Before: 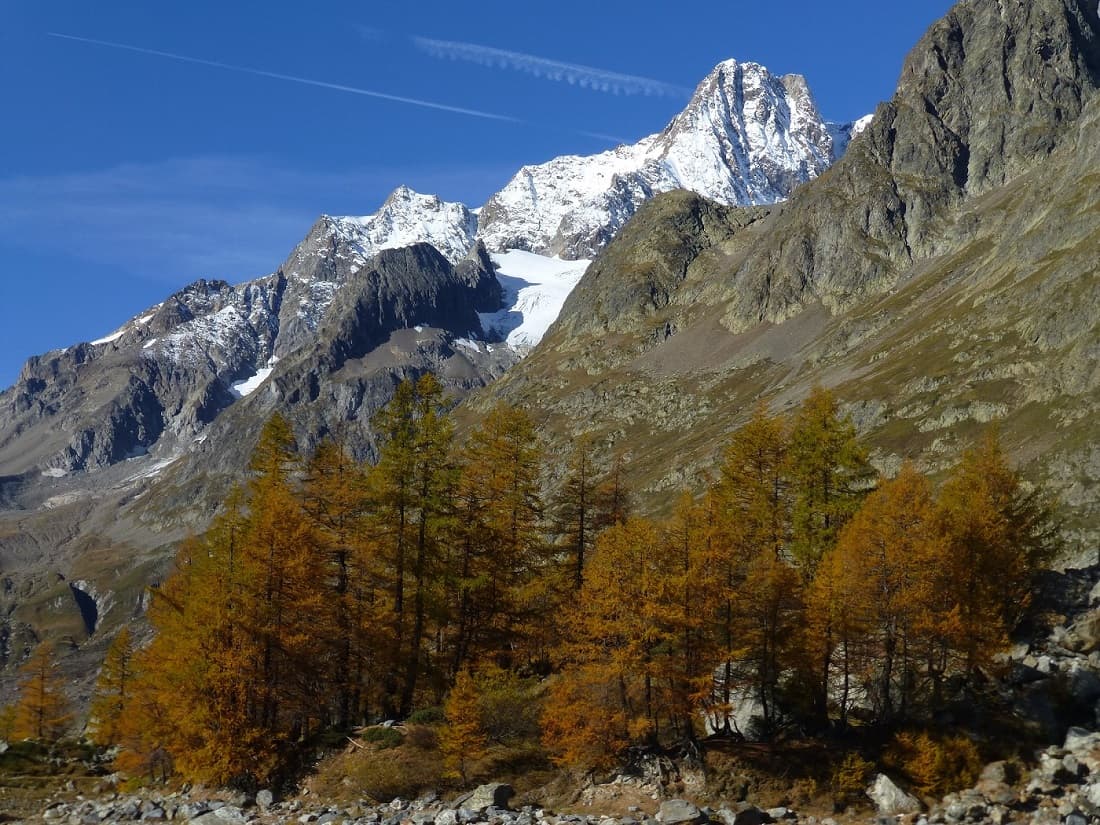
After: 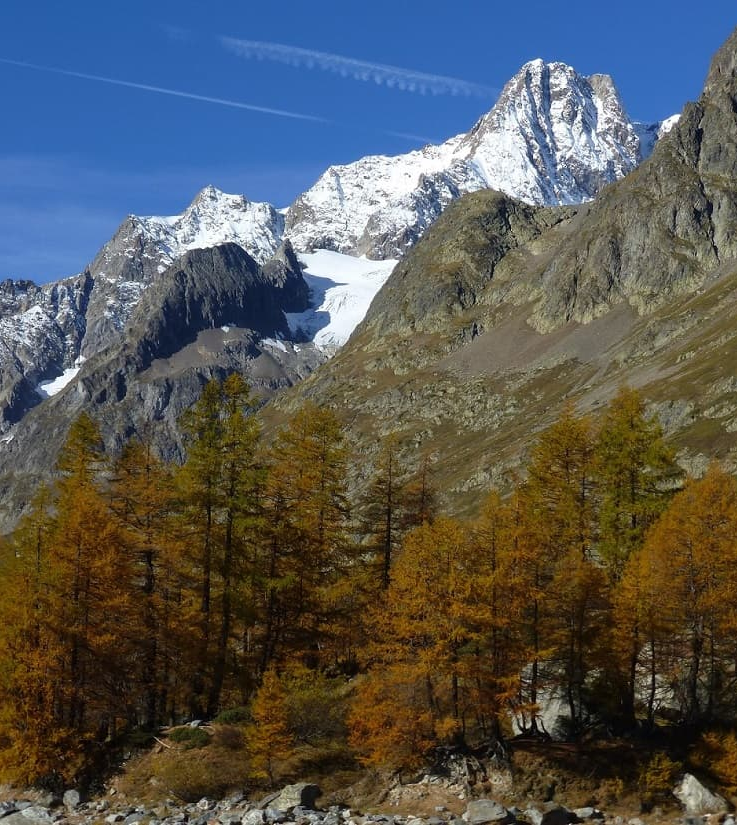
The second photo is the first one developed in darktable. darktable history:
crop and rotate: left 17.561%, right 15.433%
